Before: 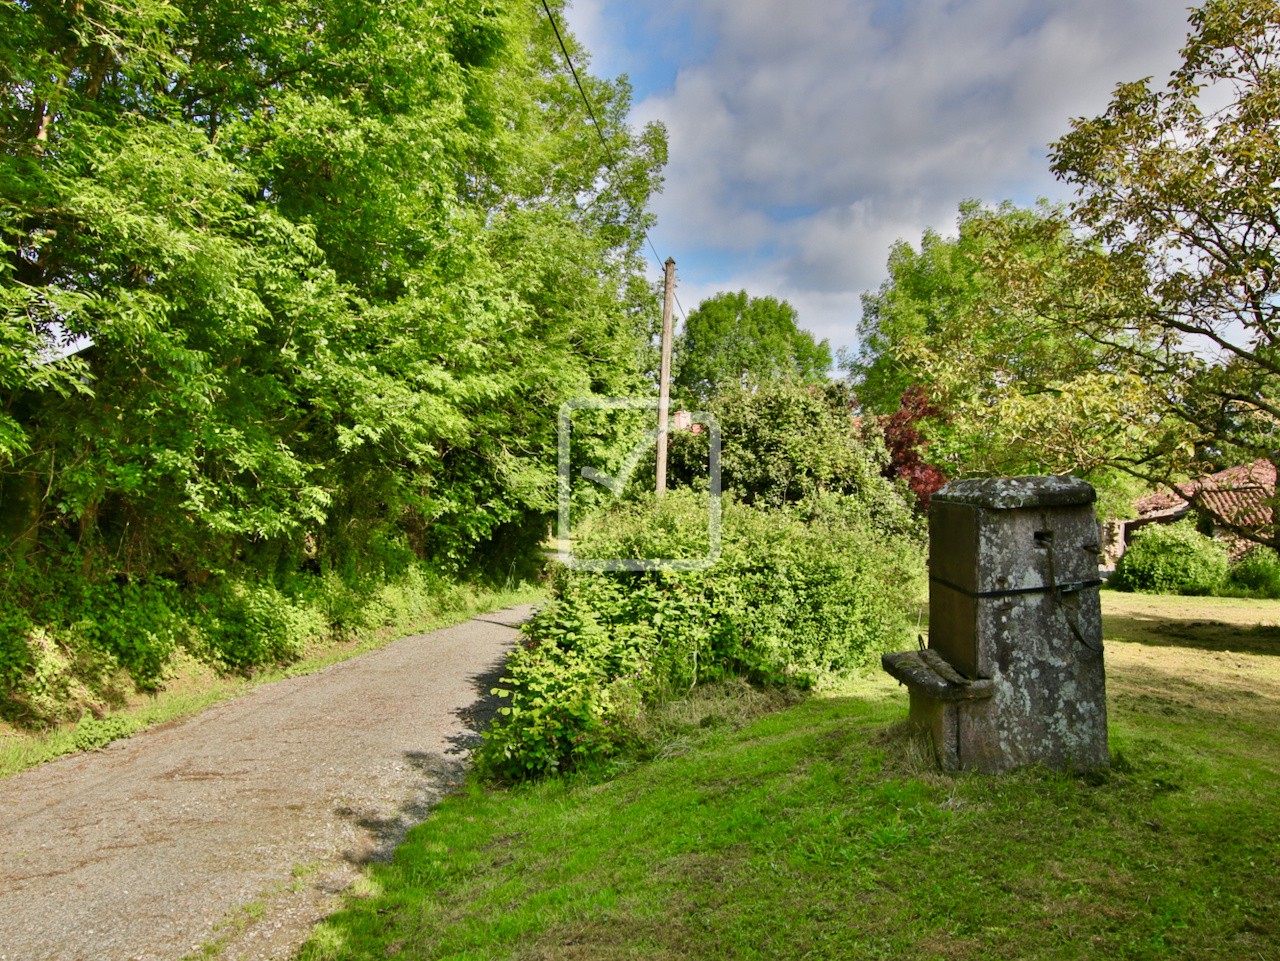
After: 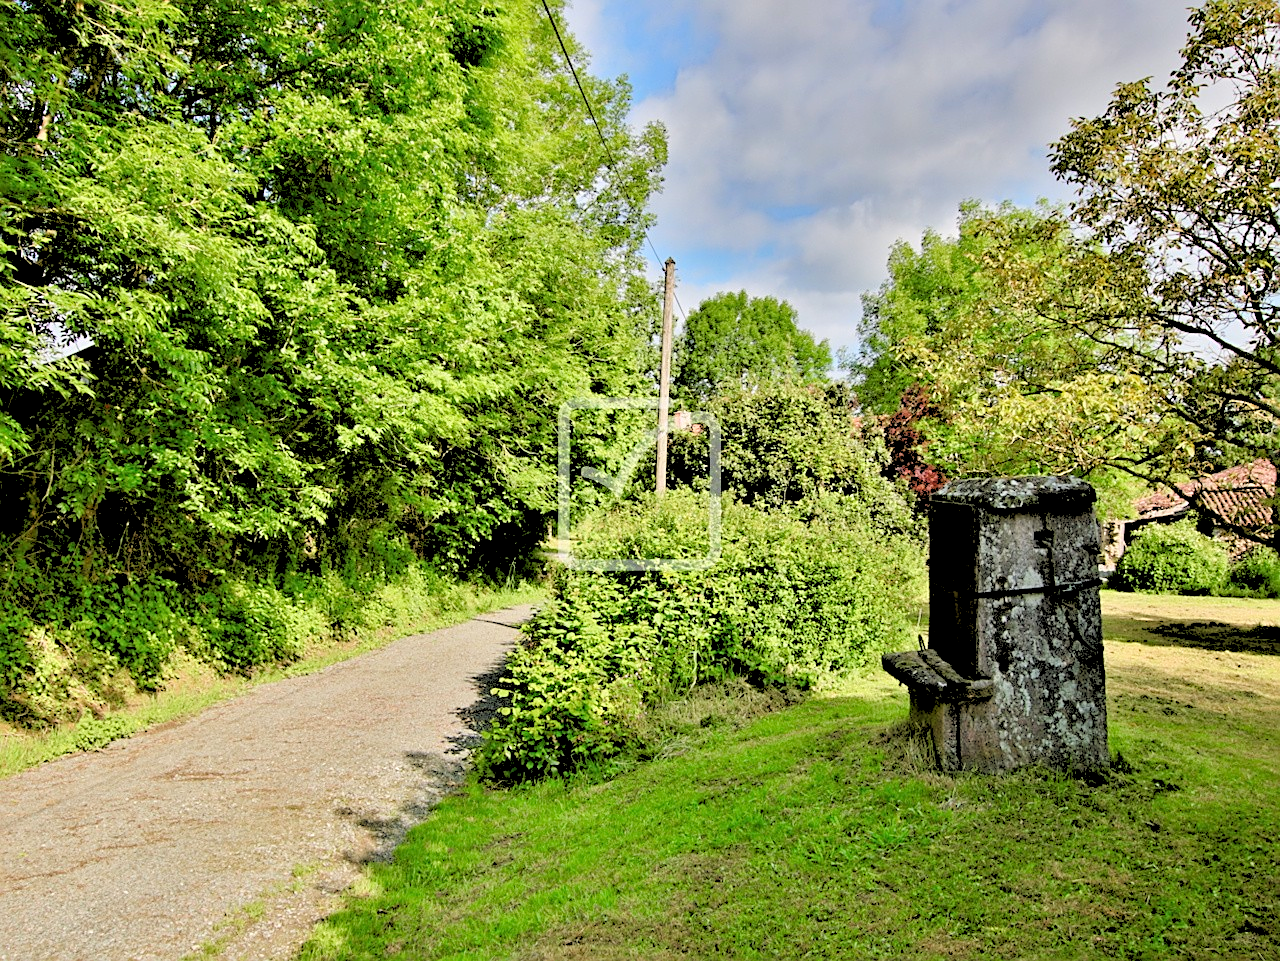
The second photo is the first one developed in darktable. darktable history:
rgb levels: levels [[0.027, 0.429, 0.996], [0, 0.5, 1], [0, 0.5, 1]]
sharpen: on, module defaults
